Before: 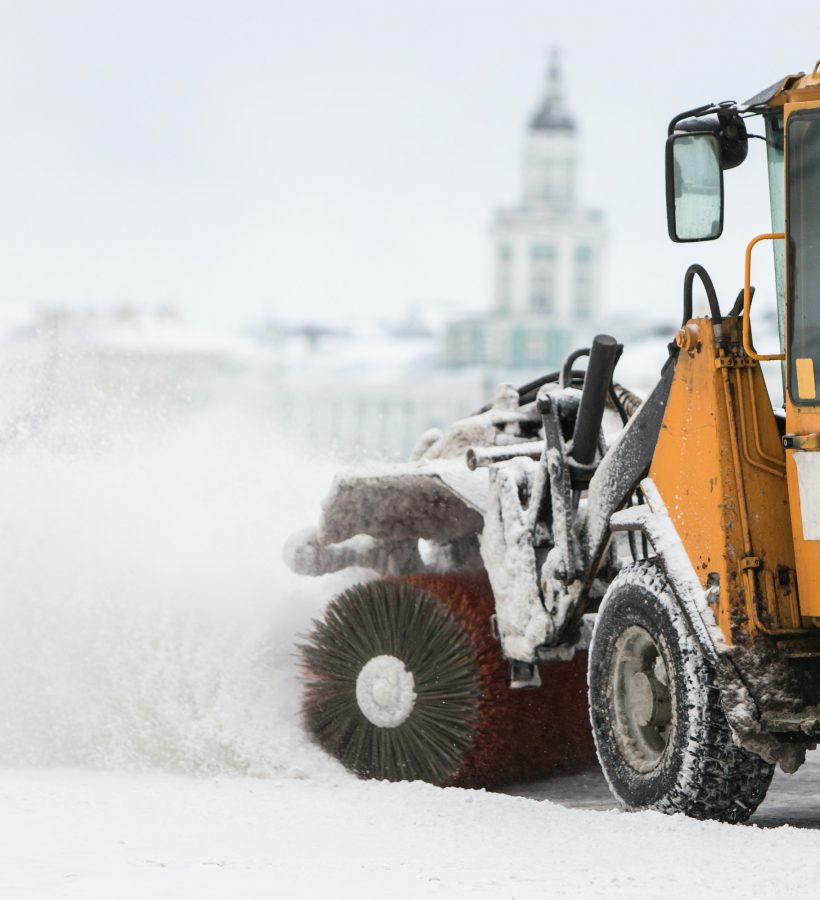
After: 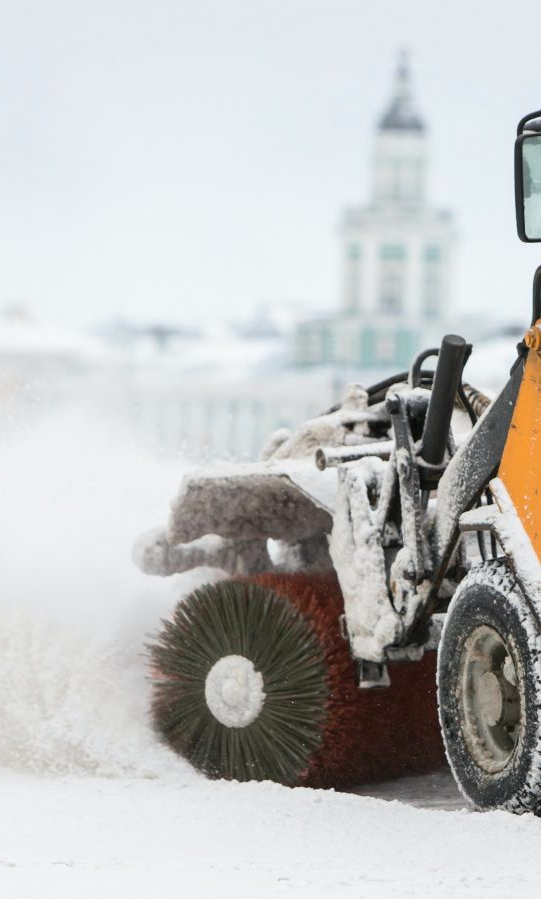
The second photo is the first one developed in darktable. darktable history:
crop and rotate: left 18.442%, right 15.508%
contrast brightness saturation: saturation 0.1
